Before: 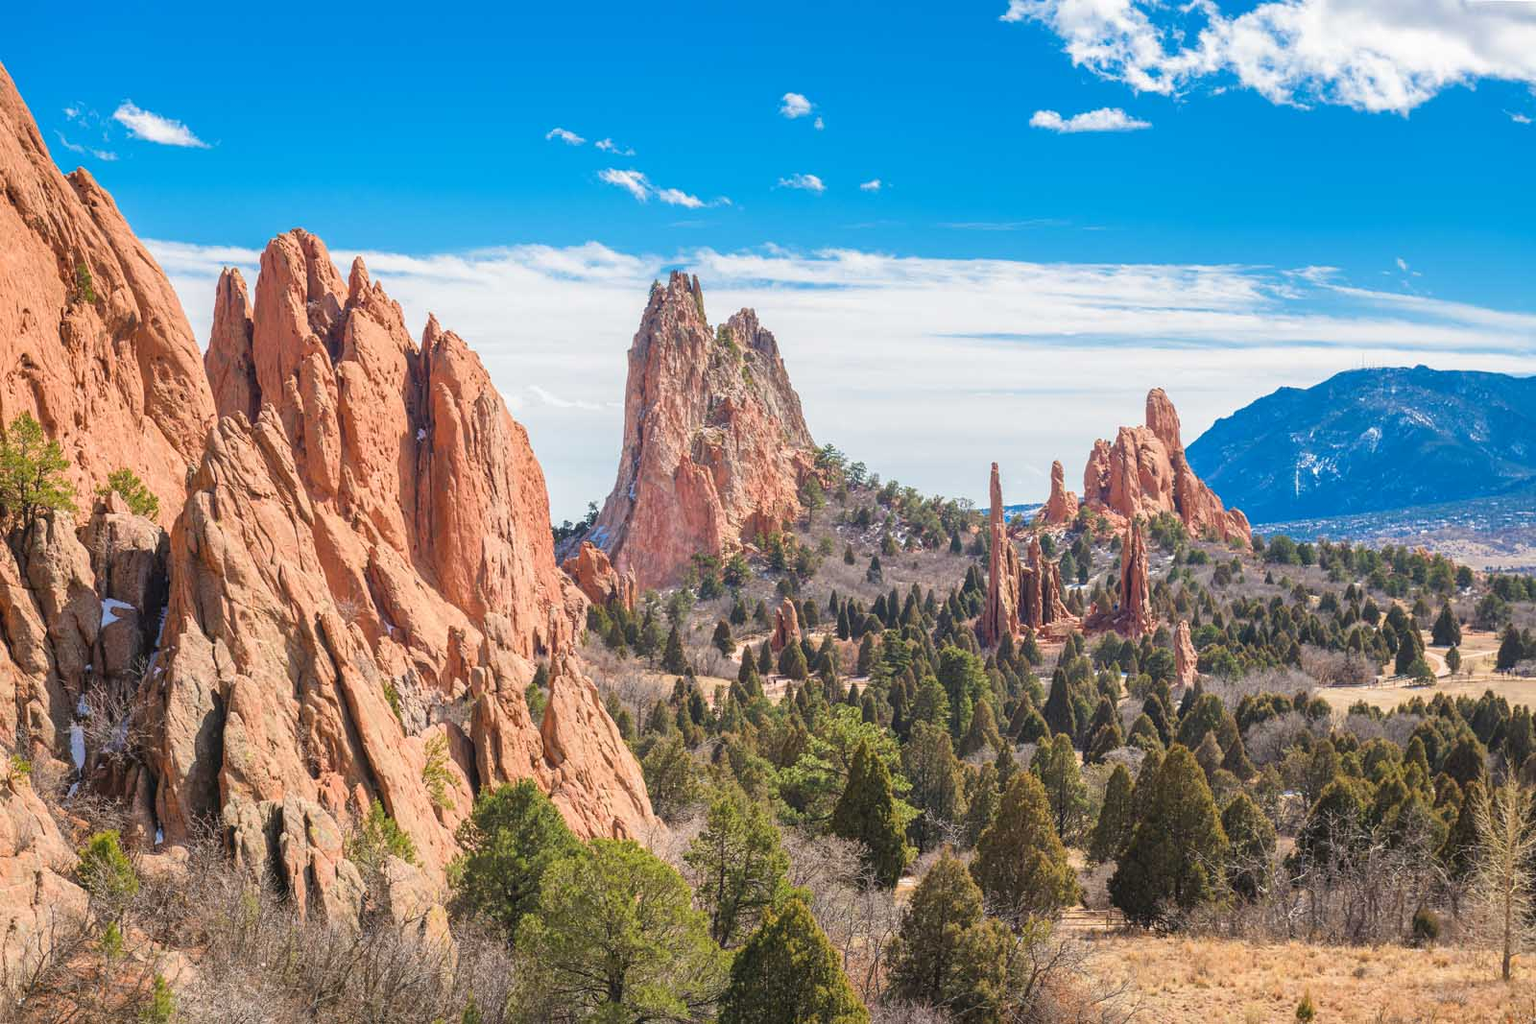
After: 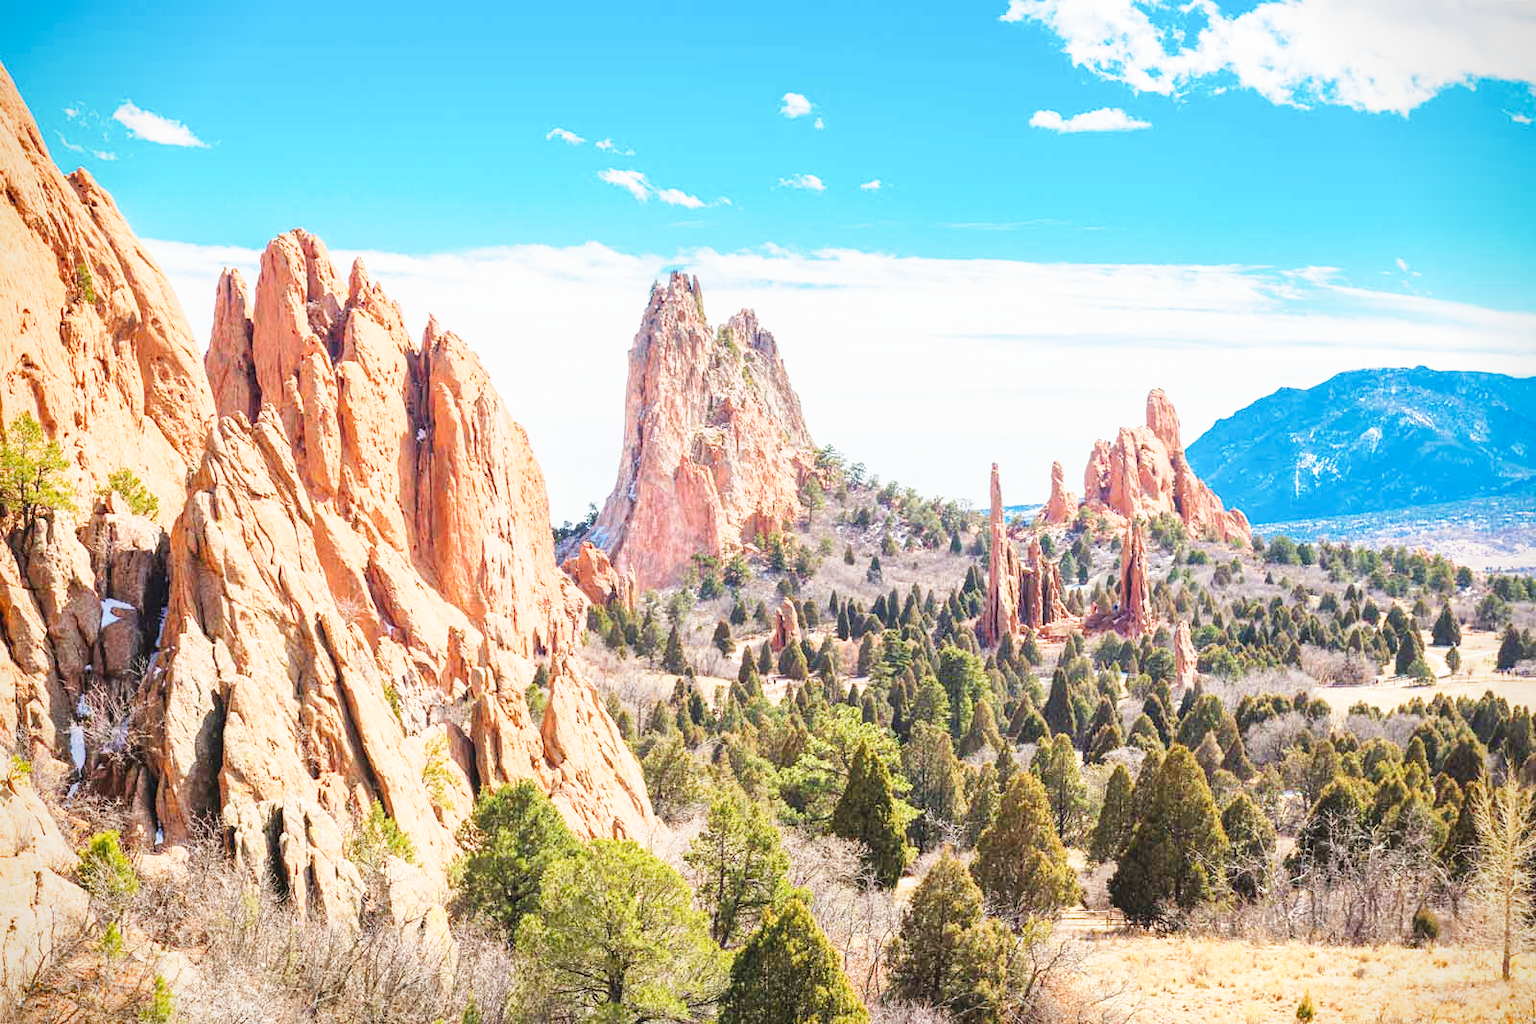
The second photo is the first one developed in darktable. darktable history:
vignetting: fall-off start 91.52%, saturation 0.378
base curve: curves: ch0 [(0, 0) (0.018, 0.026) (0.143, 0.37) (0.33, 0.731) (0.458, 0.853) (0.735, 0.965) (0.905, 0.986) (1, 1)], preserve colors none
